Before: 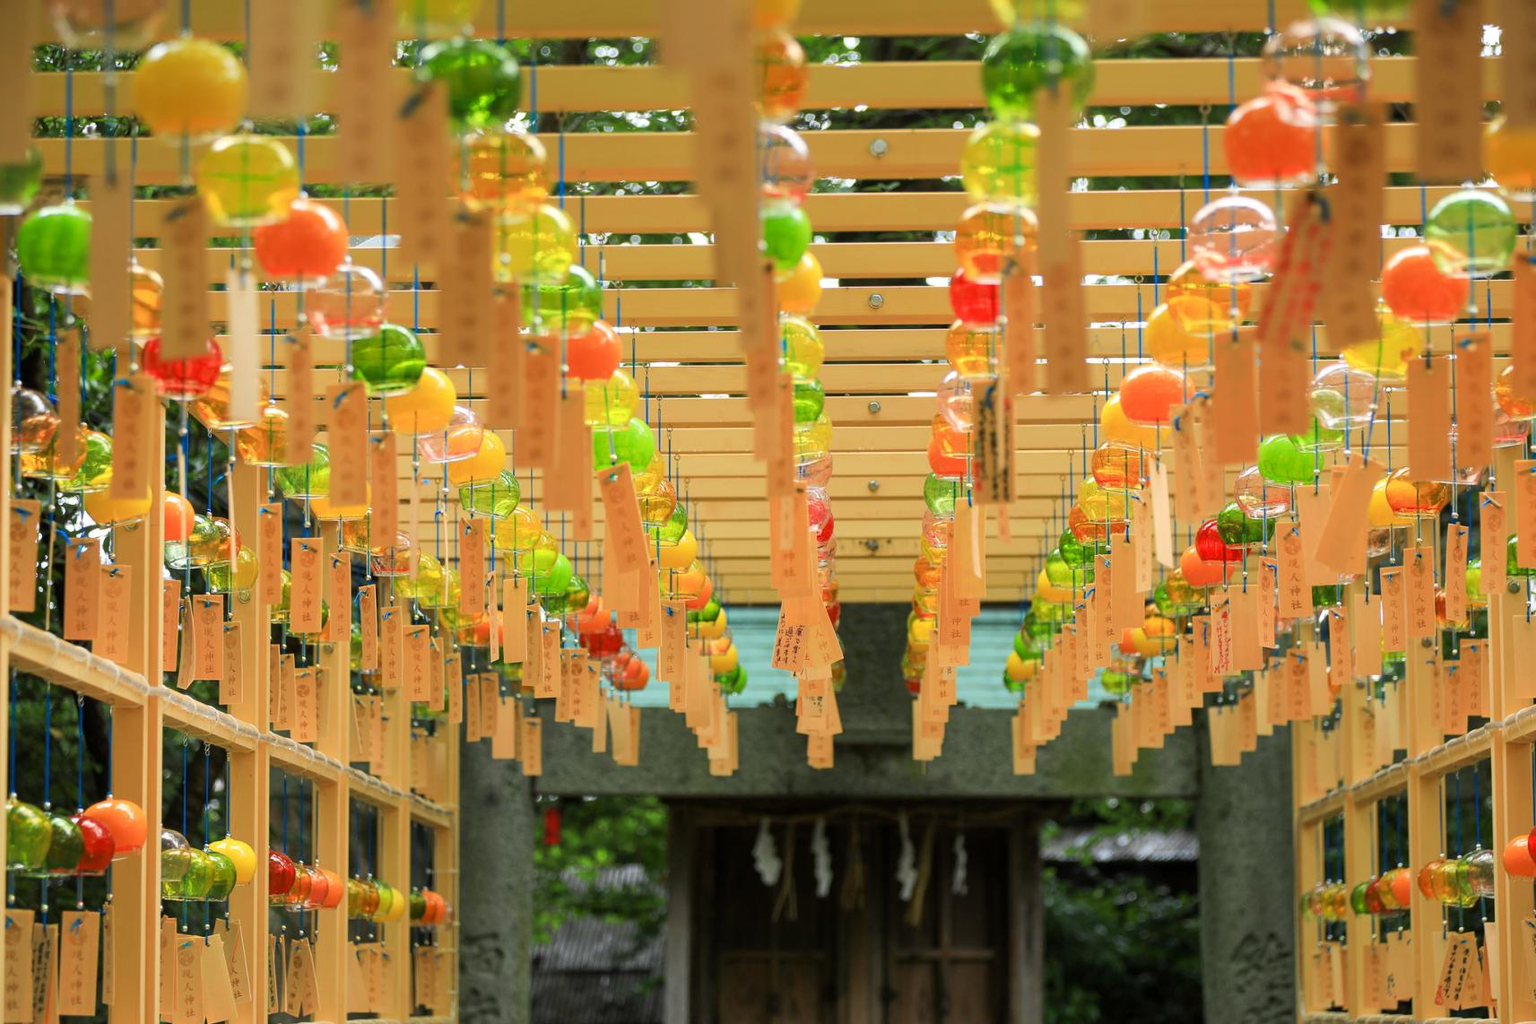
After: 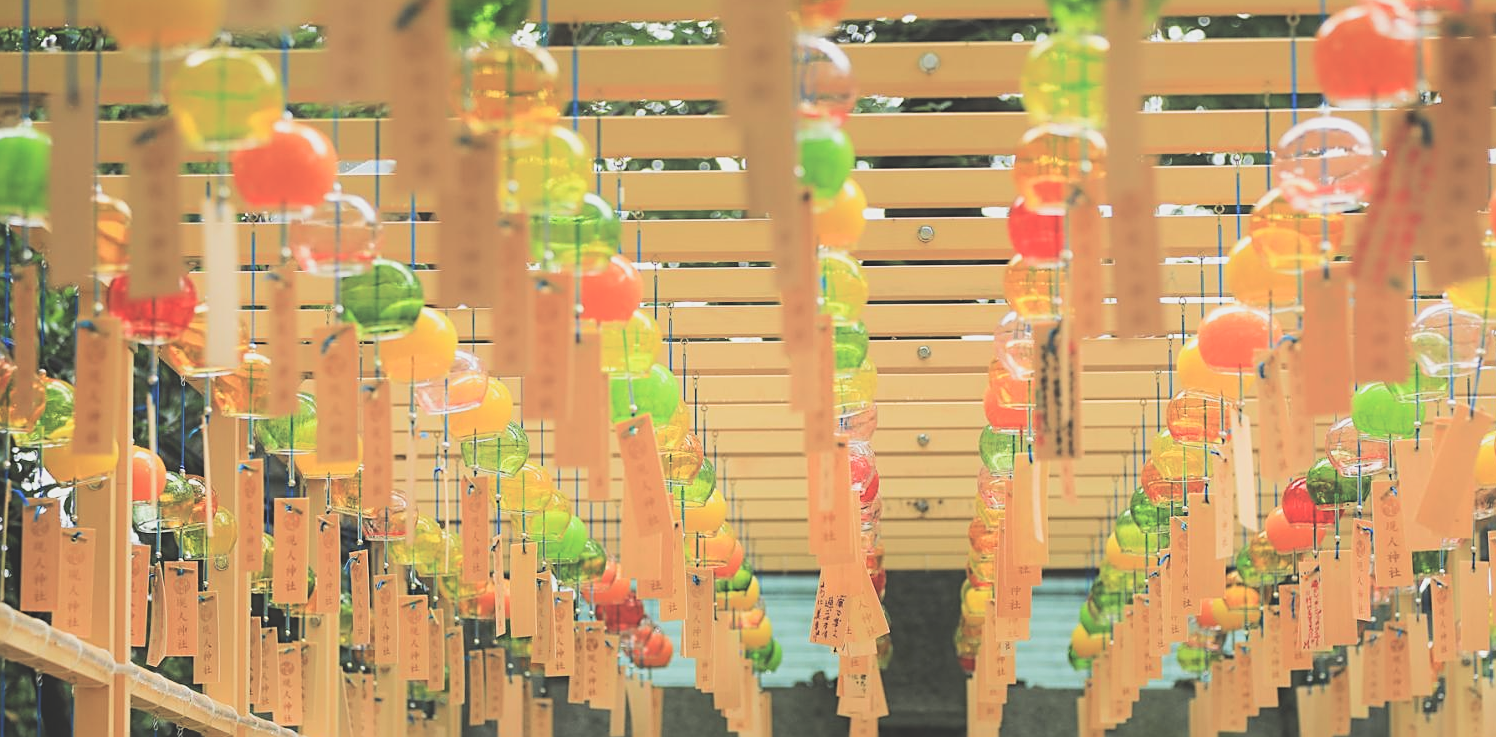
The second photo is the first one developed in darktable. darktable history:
exposure: black level correction -0.062, exposure -0.05 EV, compensate highlight preservation false
filmic rgb: black relative exposure -5 EV, white relative exposure 3.5 EV, hardness 3.19, contrast 1.3, highlights saturation mix -50%
sharpen: on, module defaults
shadows and highlights: shadows -24.28, highlights 49.77, soften with gaussian
crop: left 3.015%, top 8.969%, right 9.647%, bottom 26.457%
